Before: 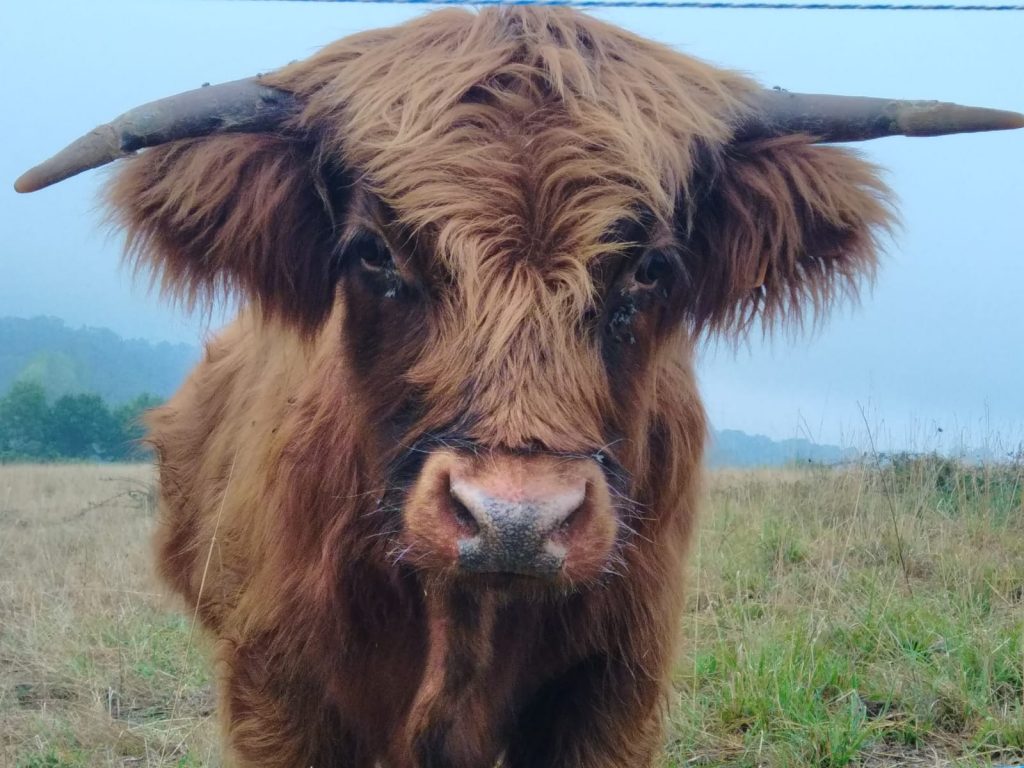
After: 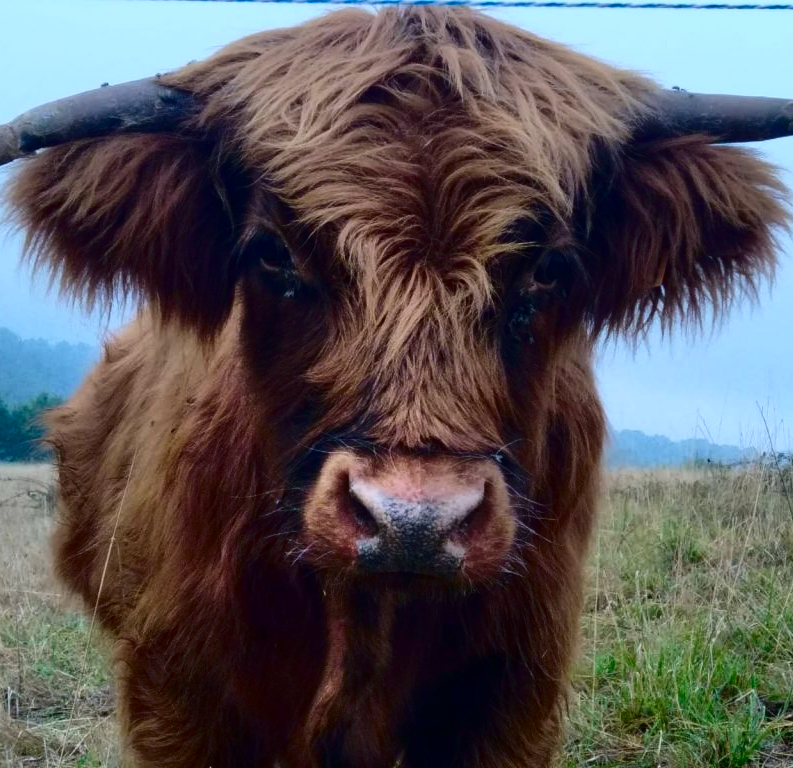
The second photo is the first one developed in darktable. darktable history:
crop: left 9.88%, right 12.664%
white balance: red 0.984, blue 1.059
contrast brightness saturation: contrast 0.24, brightness -0.24, saturation 0.14
